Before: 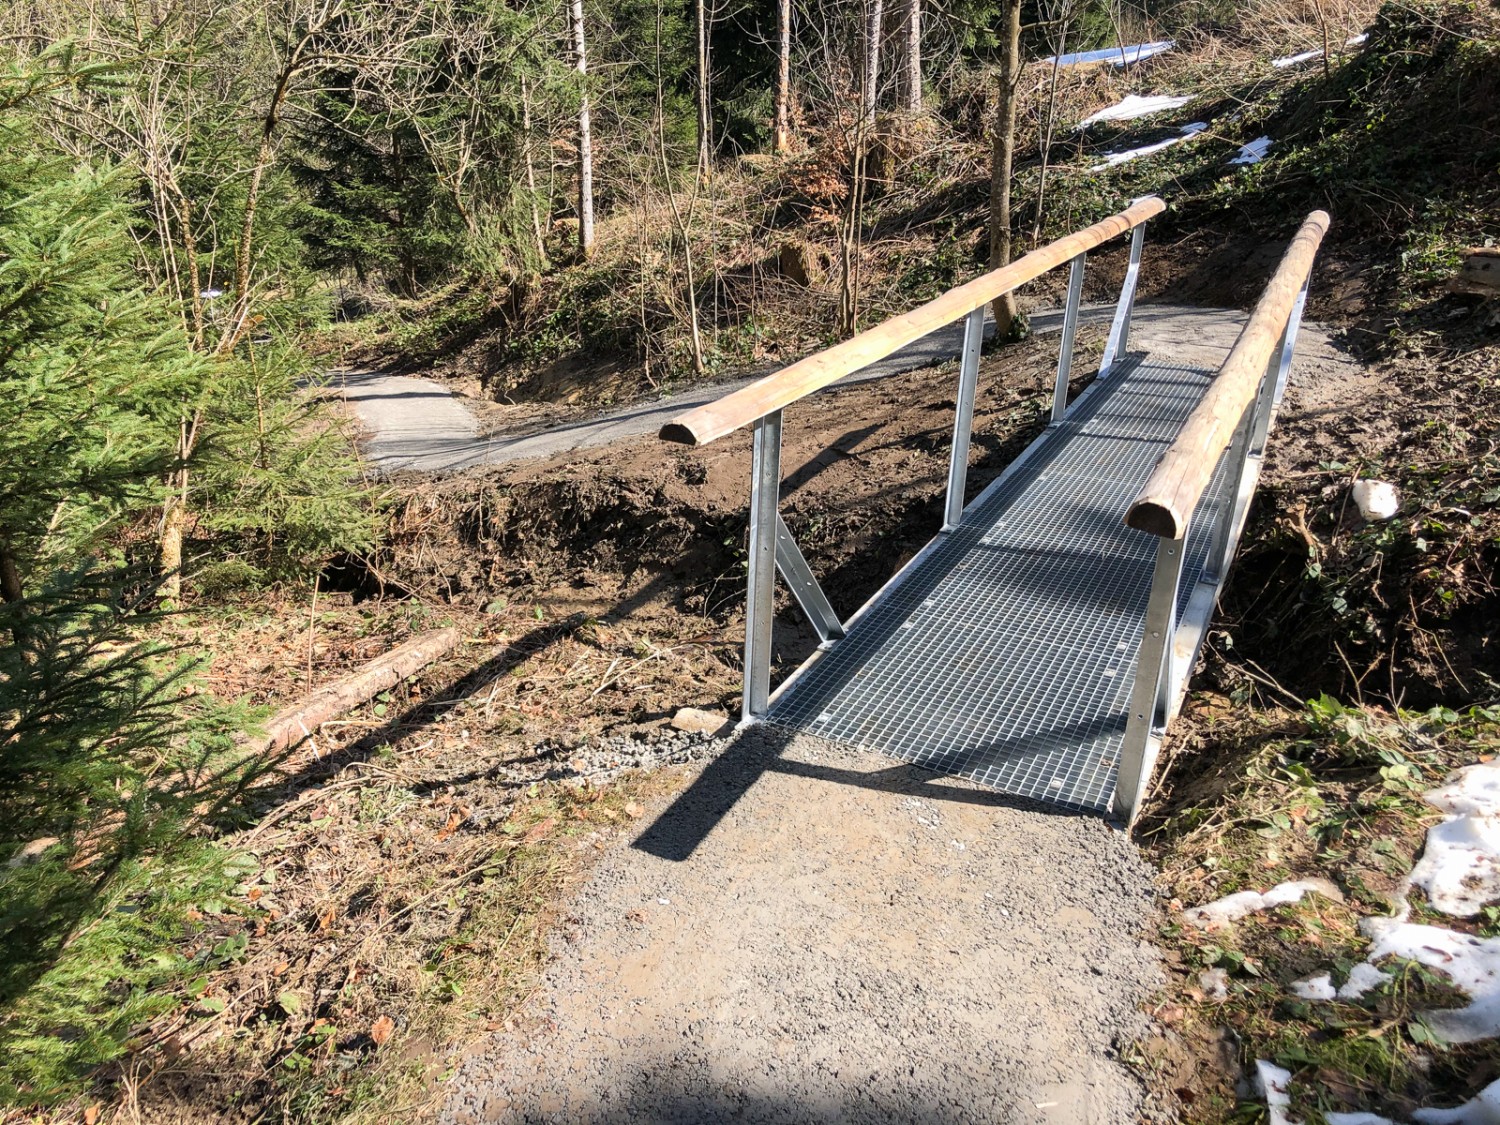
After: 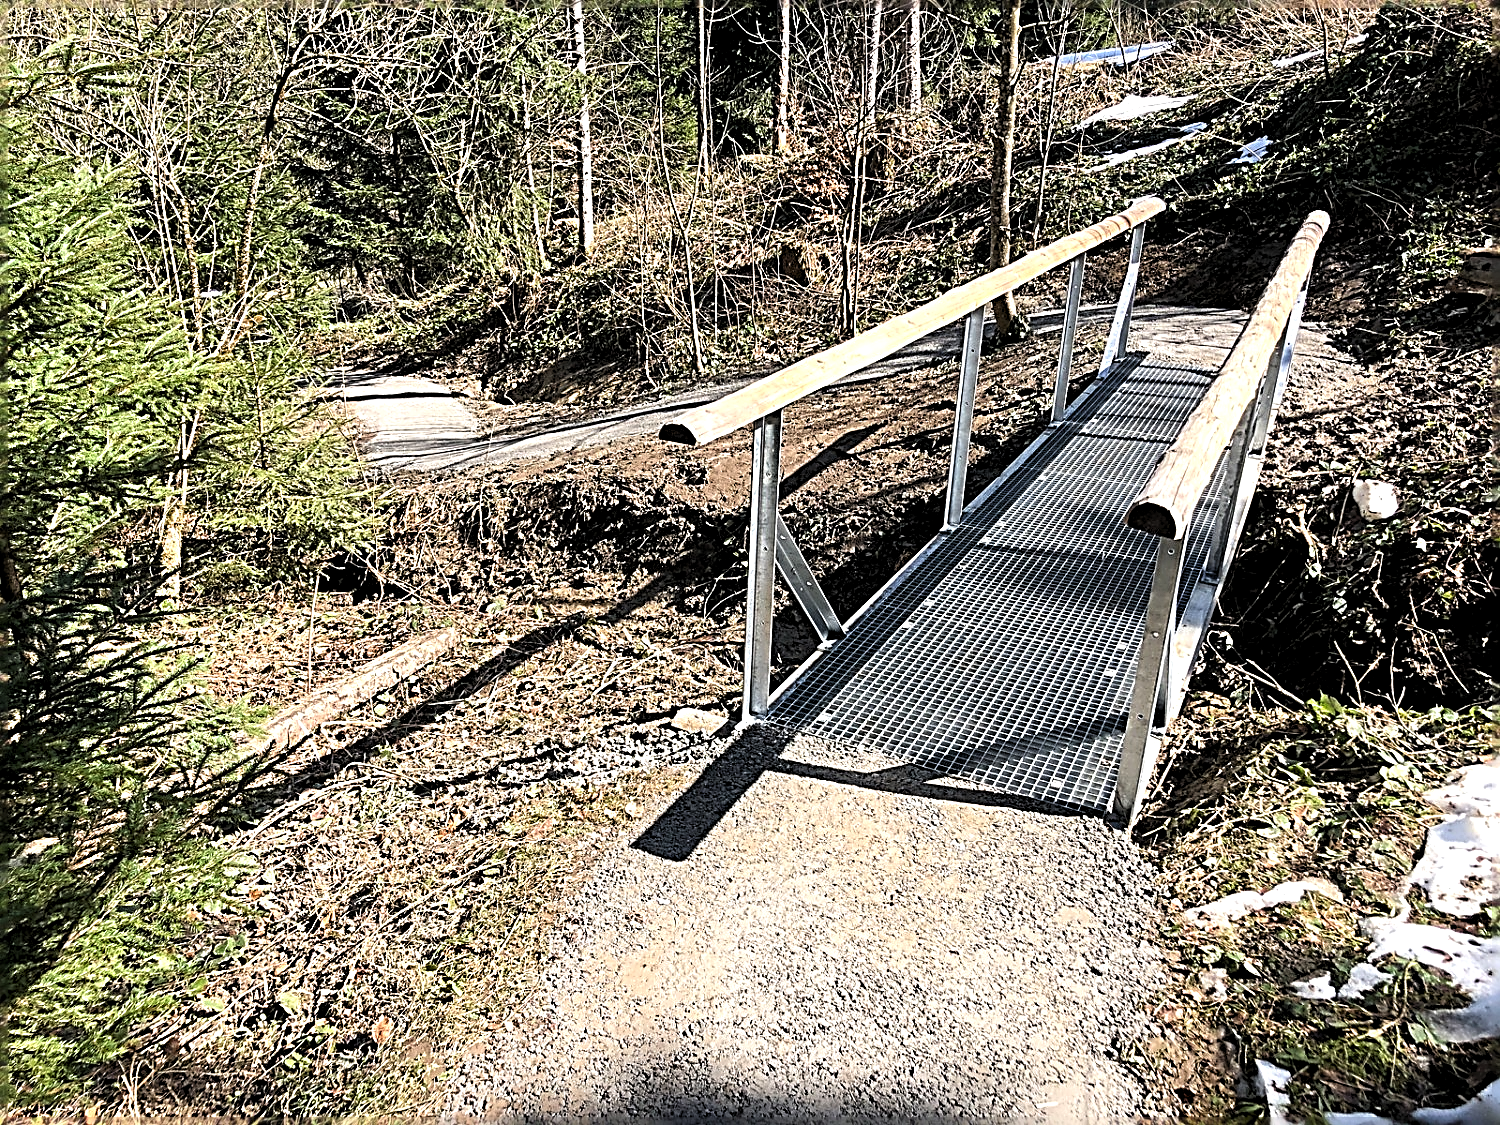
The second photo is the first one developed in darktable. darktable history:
sharpen: radius 3.156, amount 1.718
levels: levels [0.055, 0.477, 0.9]
